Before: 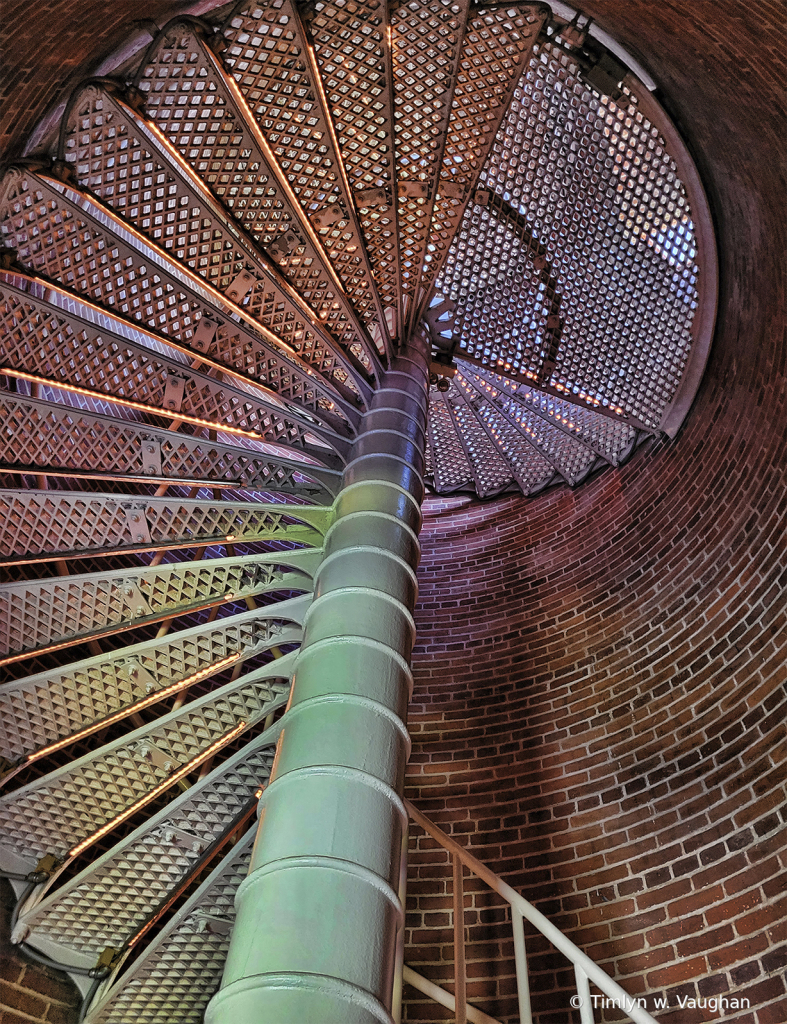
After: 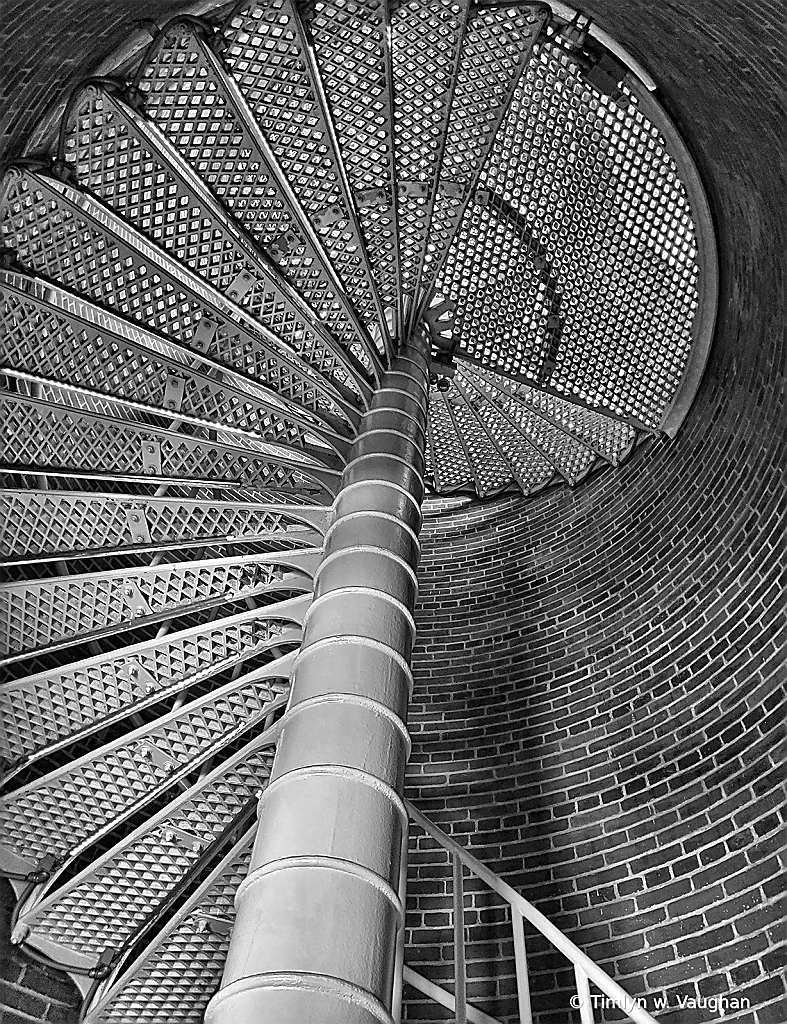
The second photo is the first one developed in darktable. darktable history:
sharpen: radius 1.4, amount 1.25, threshold 0.7
exposure: black level correction 0, exposure 0.5 EV, compensate highlight preservation false
monochrome: on, module defaults
